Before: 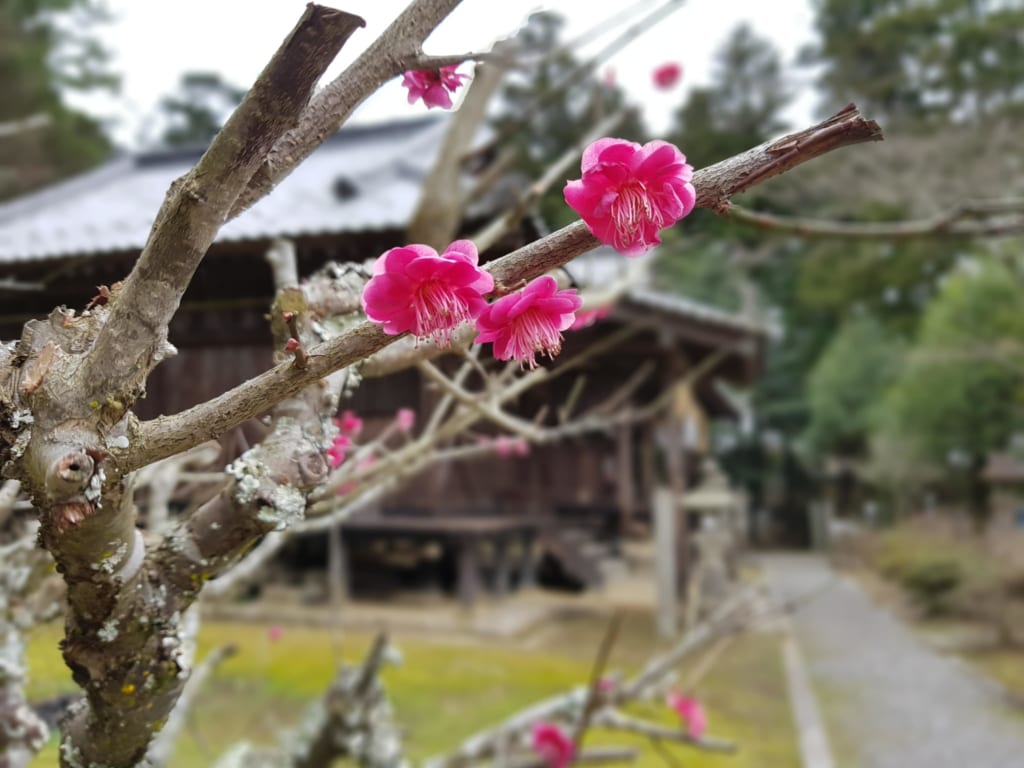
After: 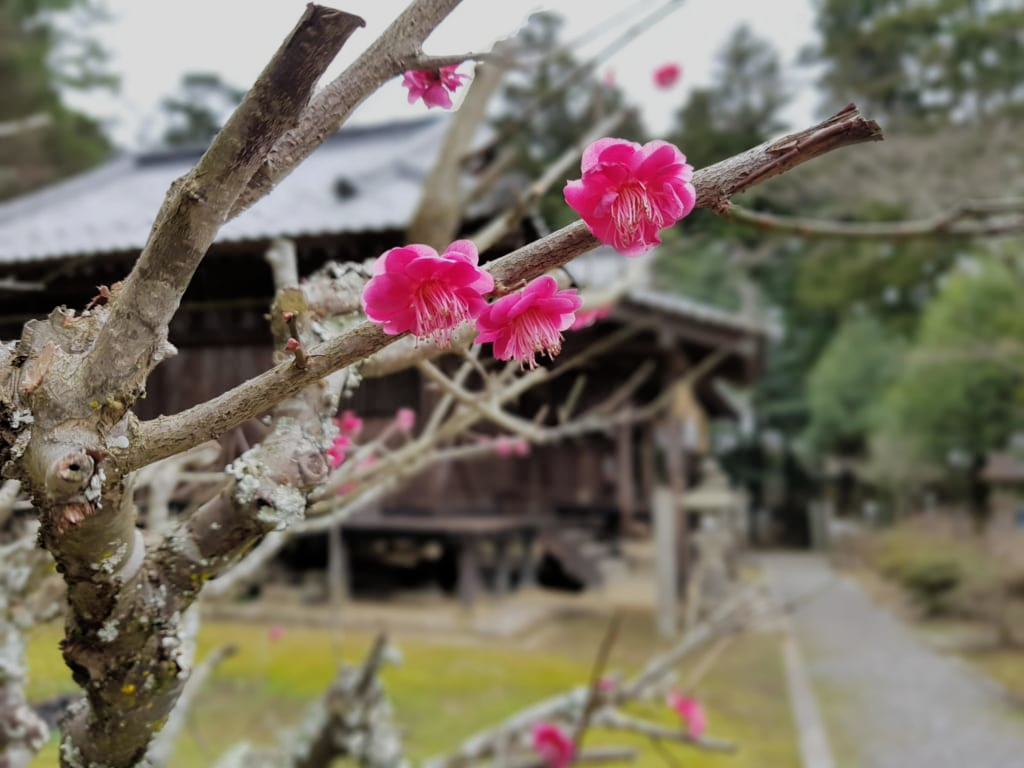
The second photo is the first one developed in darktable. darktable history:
filmic rgb: middle gray luminance 18.42%, black relative exposure -9 EV, white relative exposure 3.75 EV, threshold 6 EV, target black luminance 0%, hardness 4.85, latitude 67.35%, contrast 0.955, highlights saturation mix 20%, shadows ↔ highlights balance 21.36%, add noise in highlights 0, preserve chrominance luminance Y, color science v3 (2019), use custom middle-gray values true, iterations of high-quality reconstruction 0, contrast in highlights soft, enable highlight reconstruction true
color balance: input saturation 99%
white balance: emerald 1
